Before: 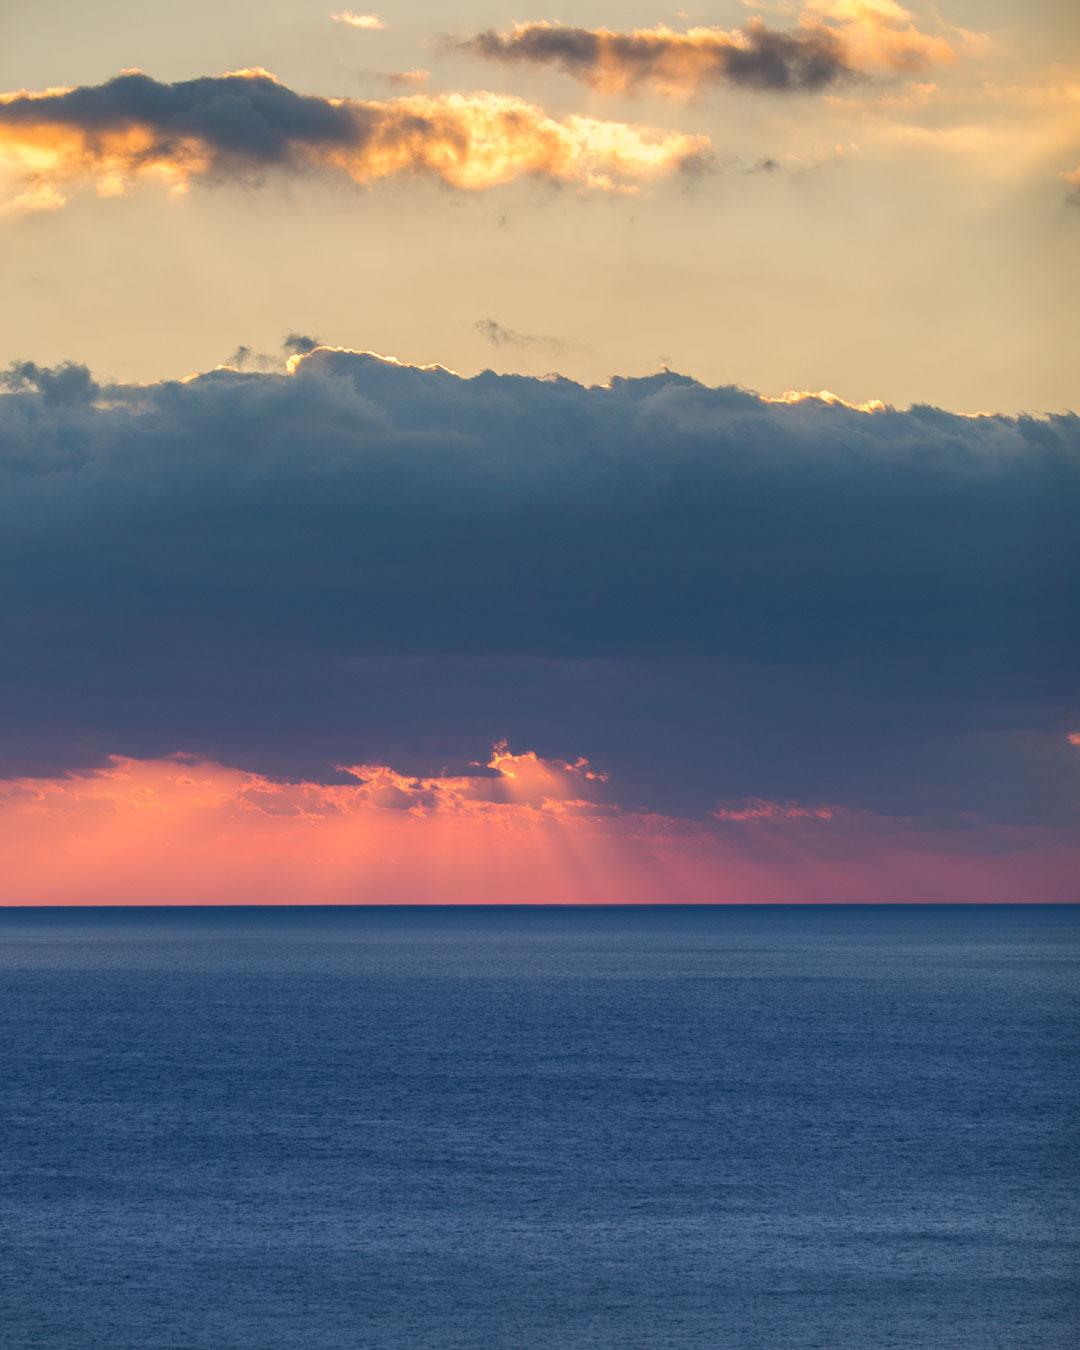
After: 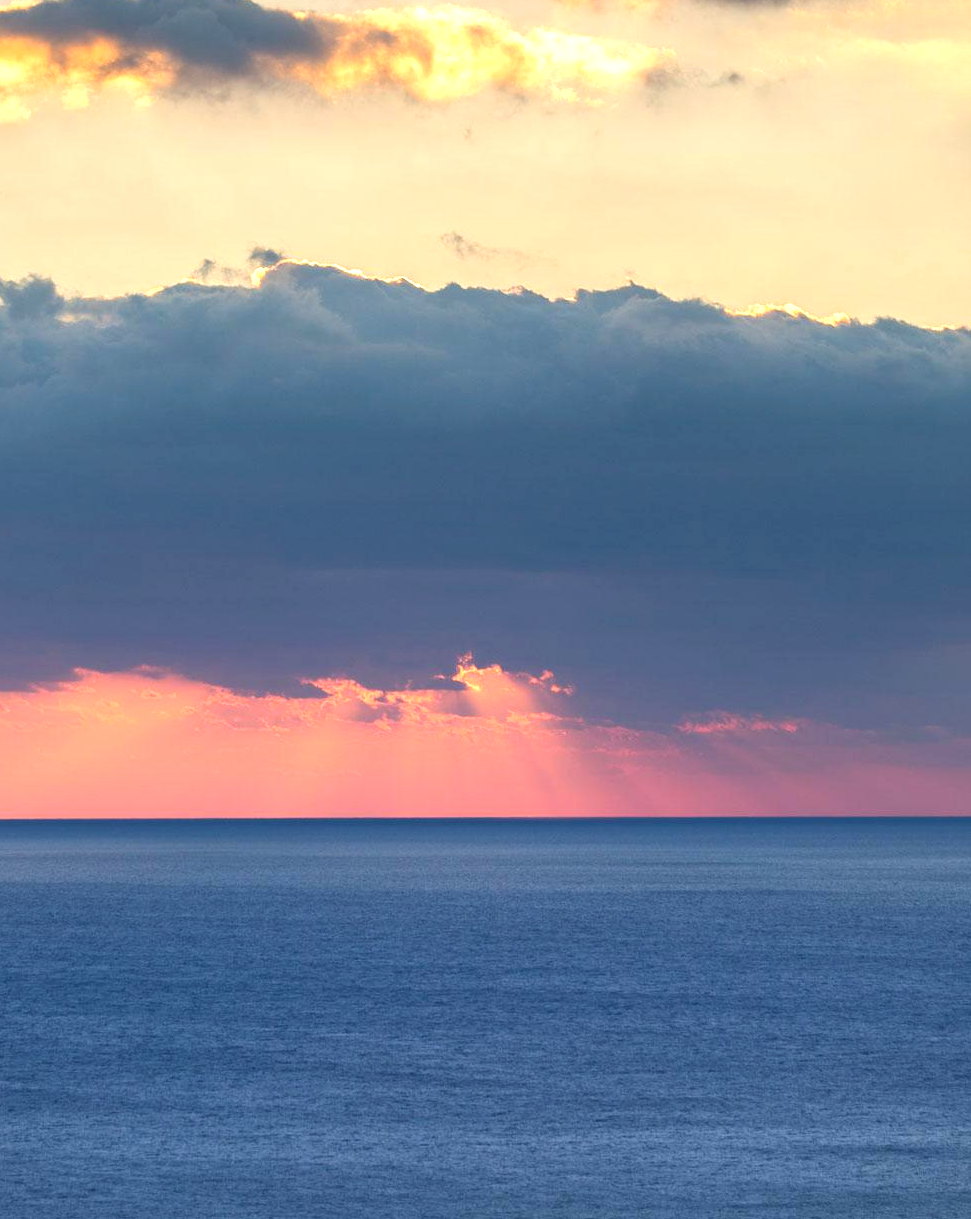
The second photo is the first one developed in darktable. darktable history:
exposure: black level correction -0.002, exposure 0.708 EV, compensate highlight preservation false
crop: left 3.308%, top 6.456%, right 6.775%, bottom 3.226%
